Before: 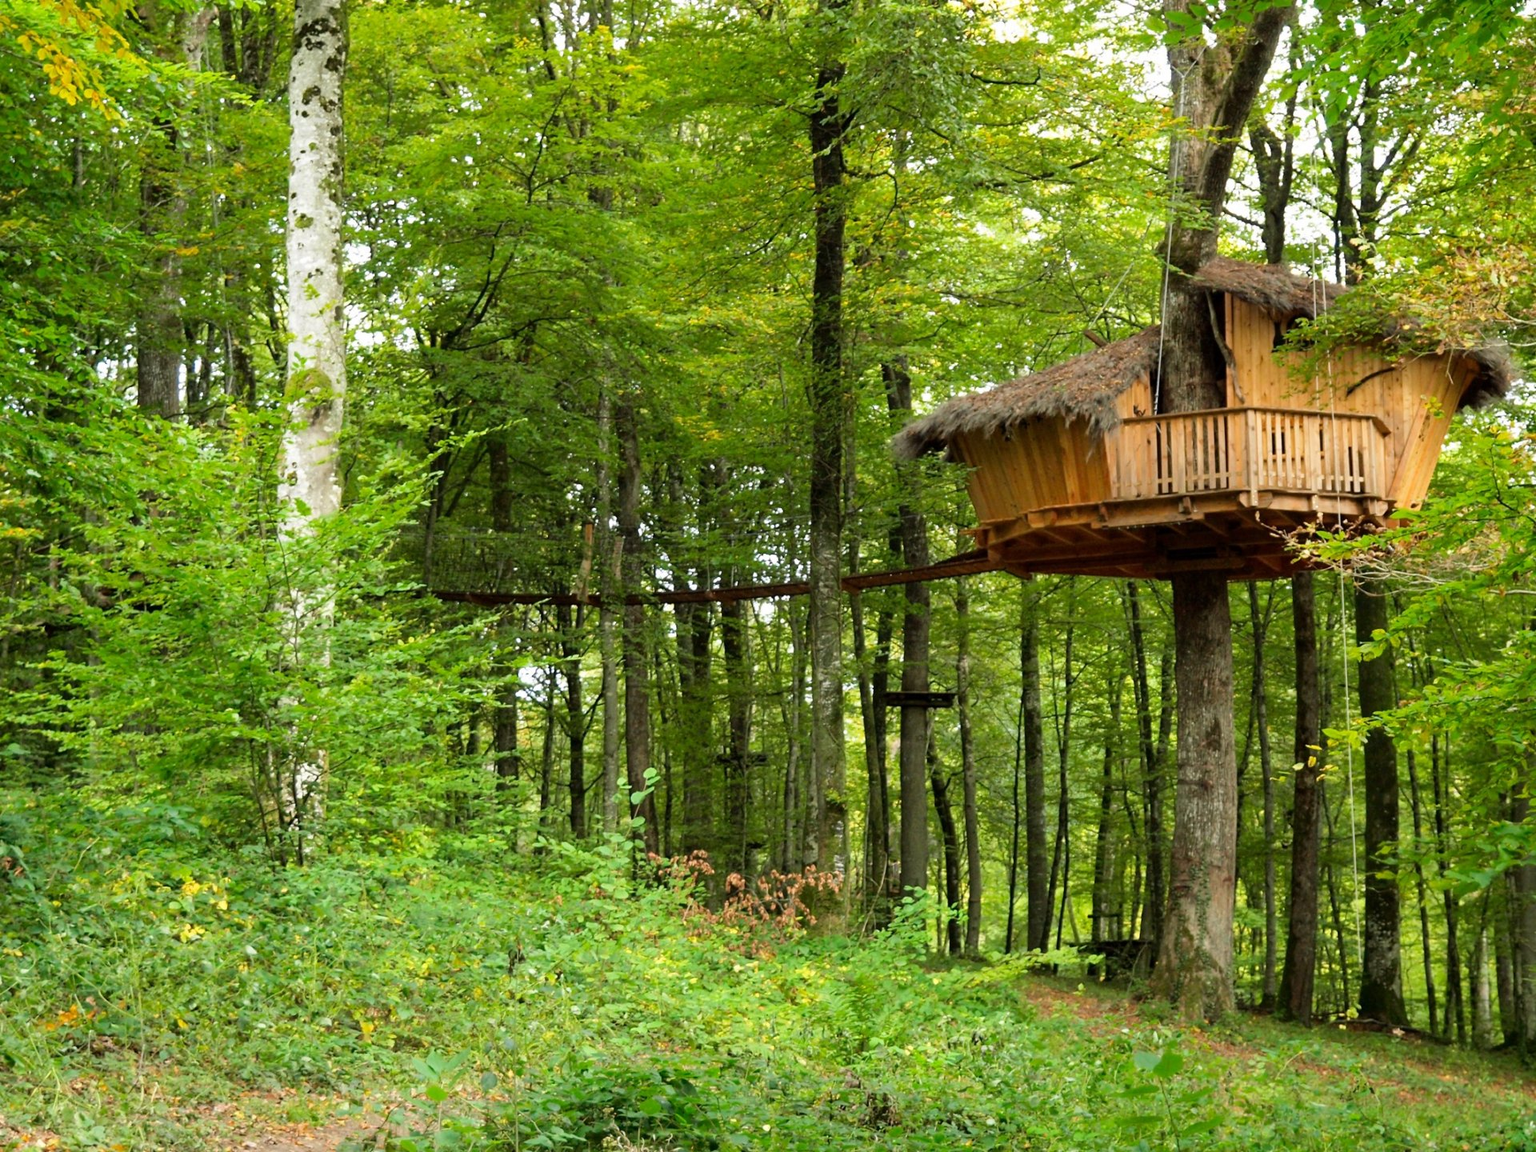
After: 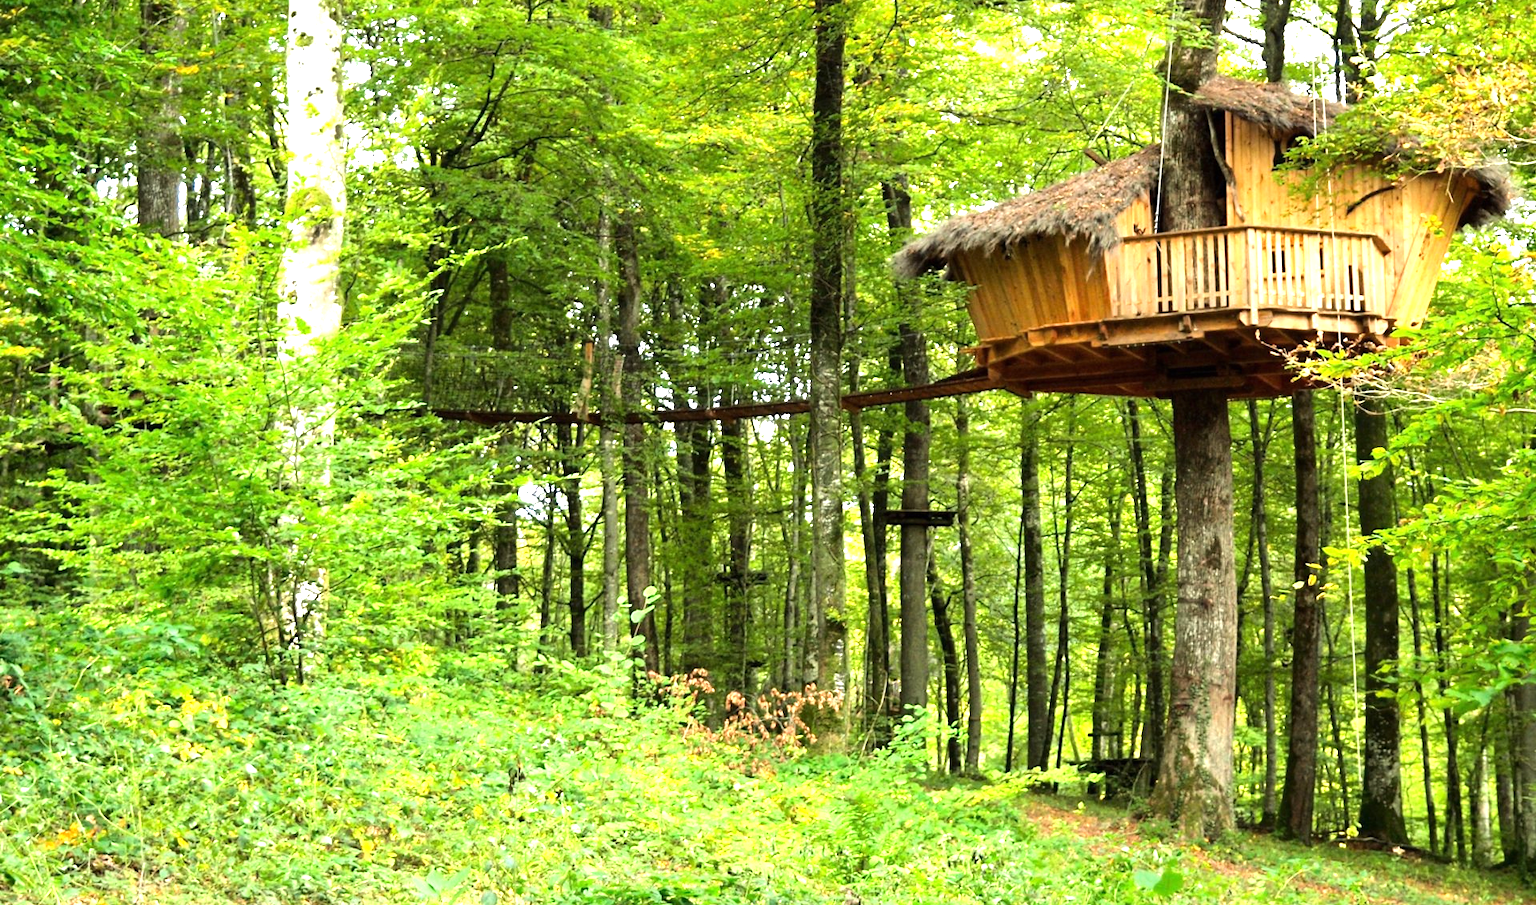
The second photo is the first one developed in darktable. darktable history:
tone equalizer: -8 EV -0.427 EV, -7 EV -0.405 EV, -6 EV -0.37 EV, -5 EV -0.208 EV, -3 EV 0.202 EV, -2 EV 0.325 EV, -1 EV 0.377 EV, +0 EV 0.392 EV, edges refinement/feathering 500, mask exposure compensation -1.57 EV, preserve details no
crop and rotate: top 15.815%, bottom 5.524%
exposure: black level correction 0, exposure 0.888 EV, compensate highlight preservation false
